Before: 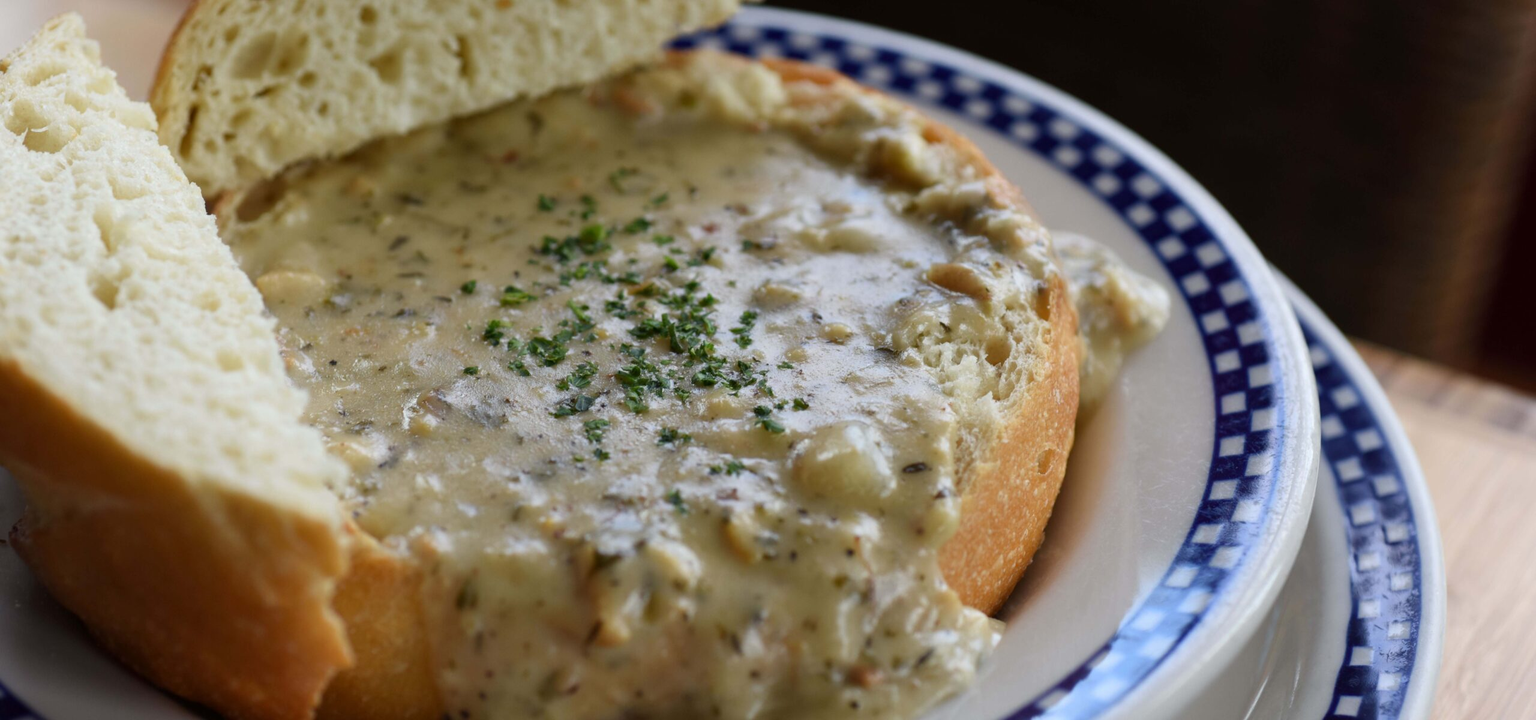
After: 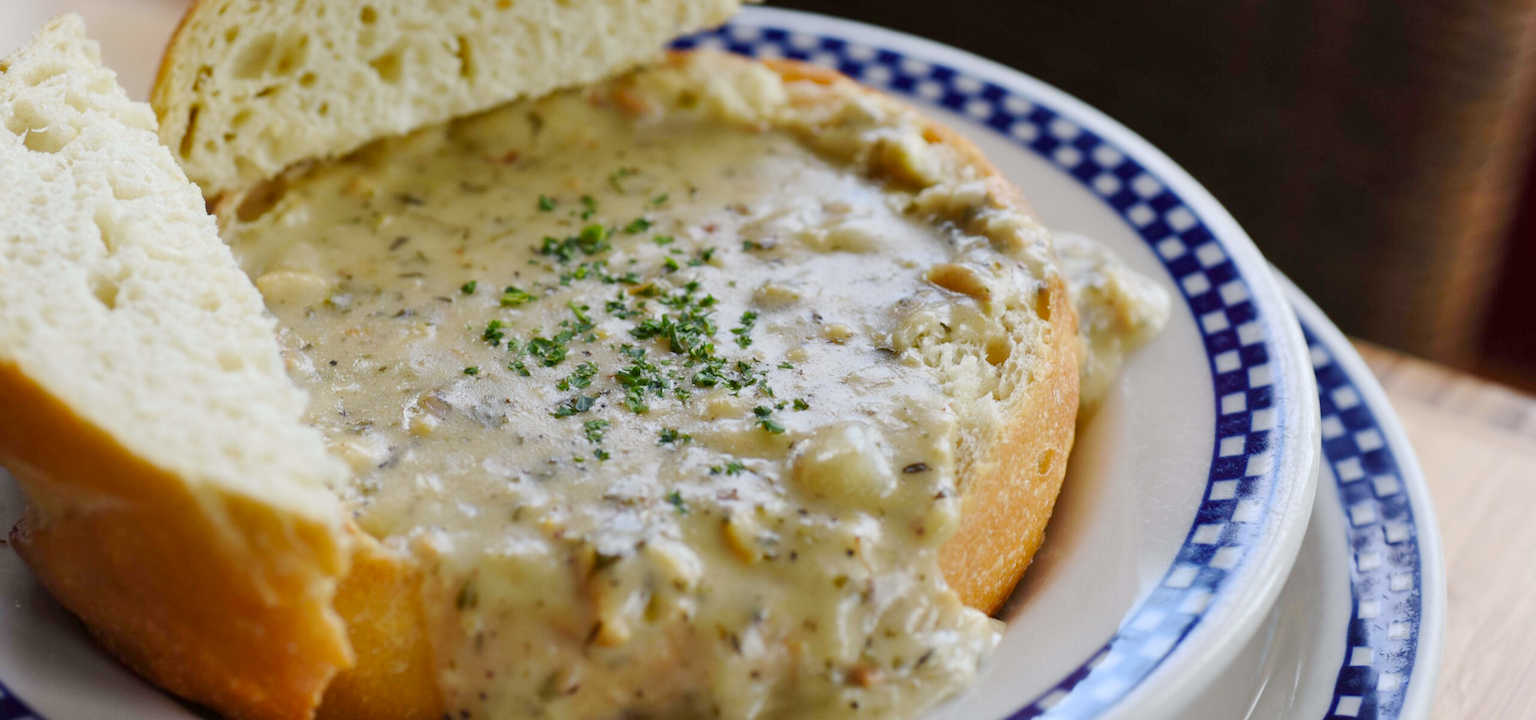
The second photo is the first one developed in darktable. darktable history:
color balance: output saturation 110%
shadows and highlights: shadows 37.27, highlights -28.18, soften with gaussian
base curve: curves: ch0 [(0, 0) (0.158, 0.273) (0.879, 0.895) (1, 1)], preserve colors none
